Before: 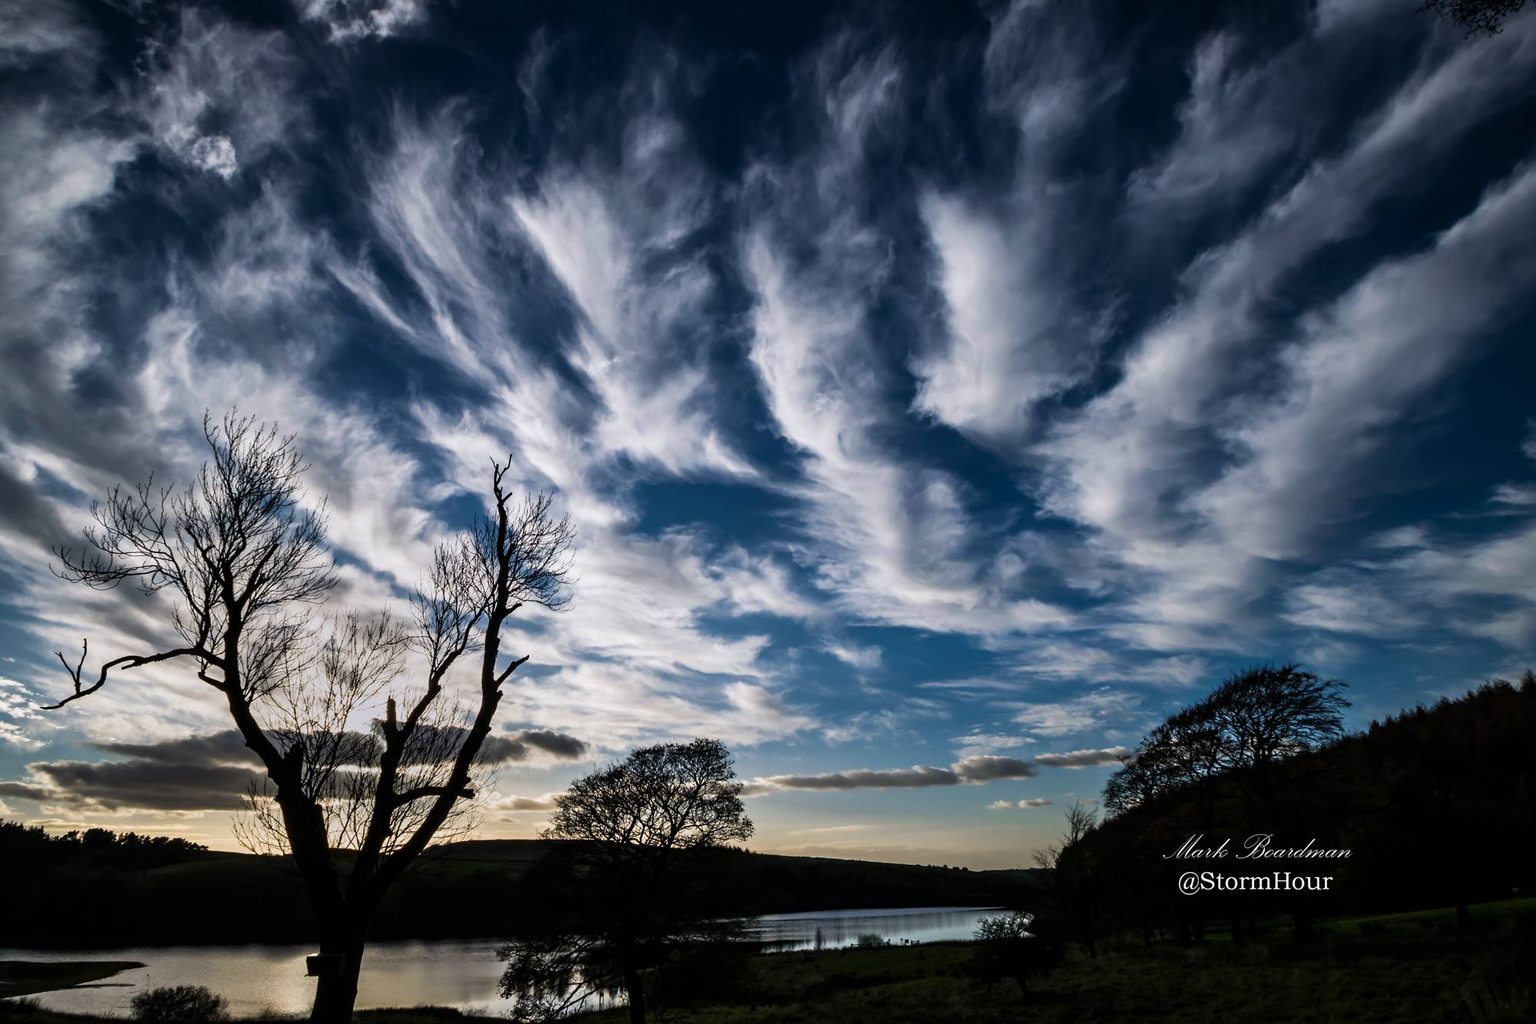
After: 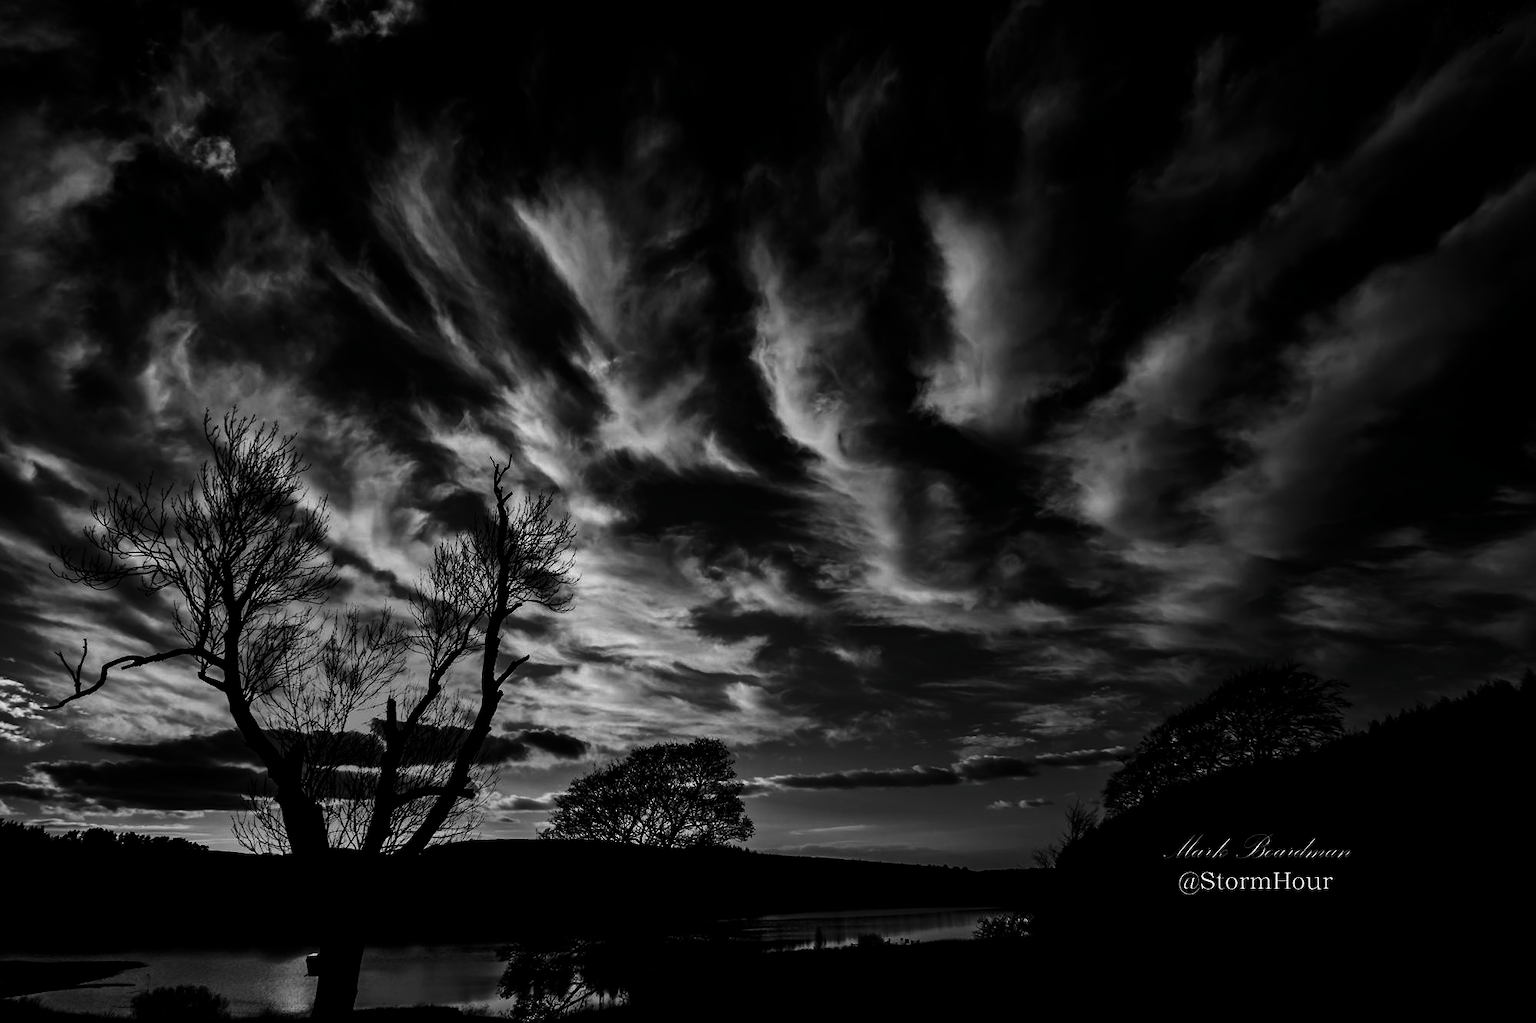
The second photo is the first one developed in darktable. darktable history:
contrast brightness saturation: contrast 0.017, brightness -0.99, saturation -0.99
